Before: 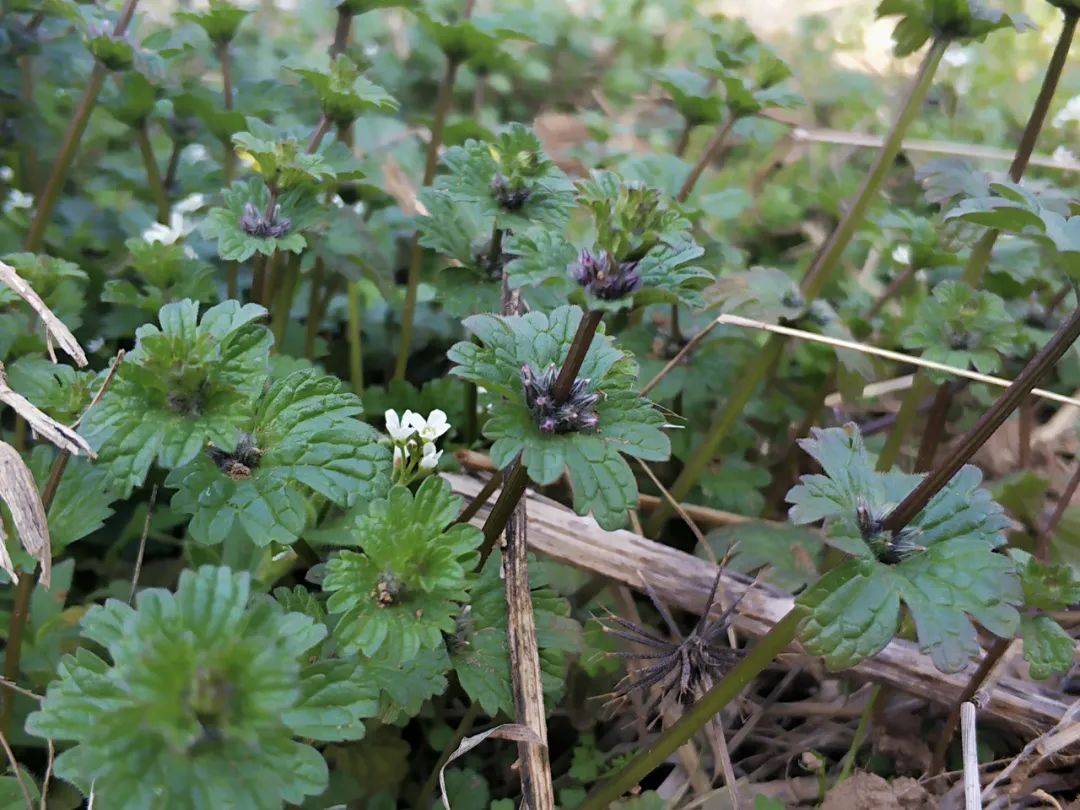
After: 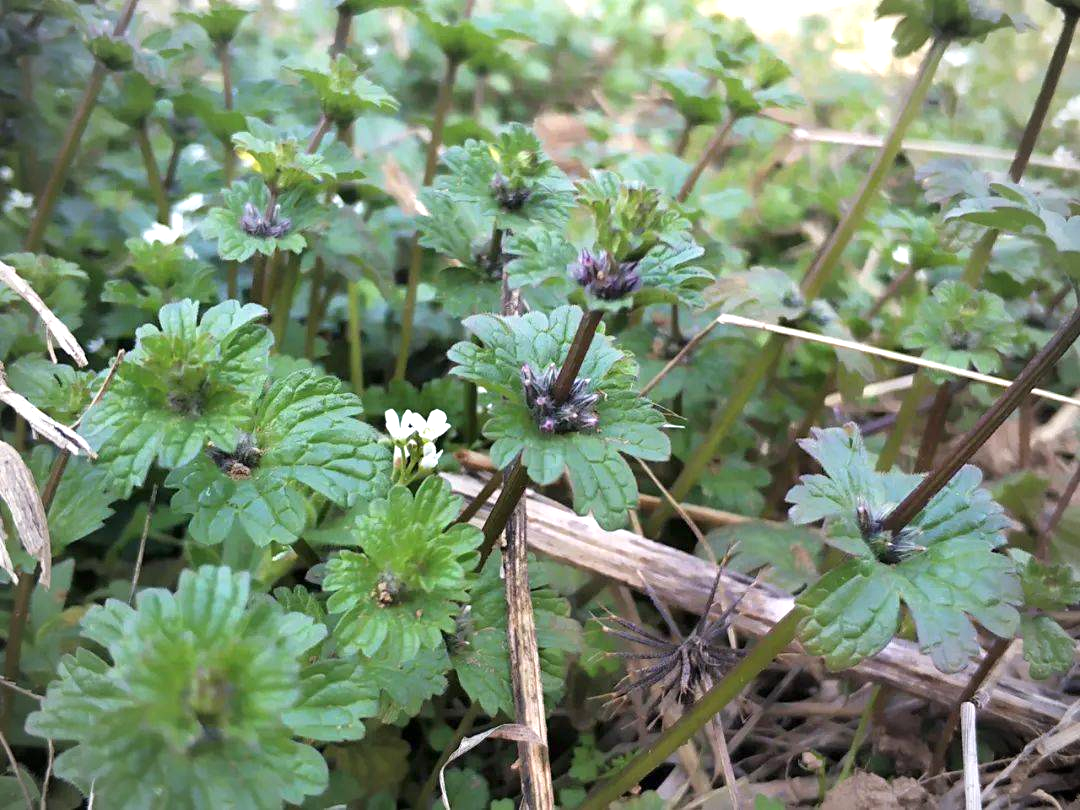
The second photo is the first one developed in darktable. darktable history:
exposure: exposure 0.758 EV, compensate highlight preservation false
vignetting: on, module defaults
